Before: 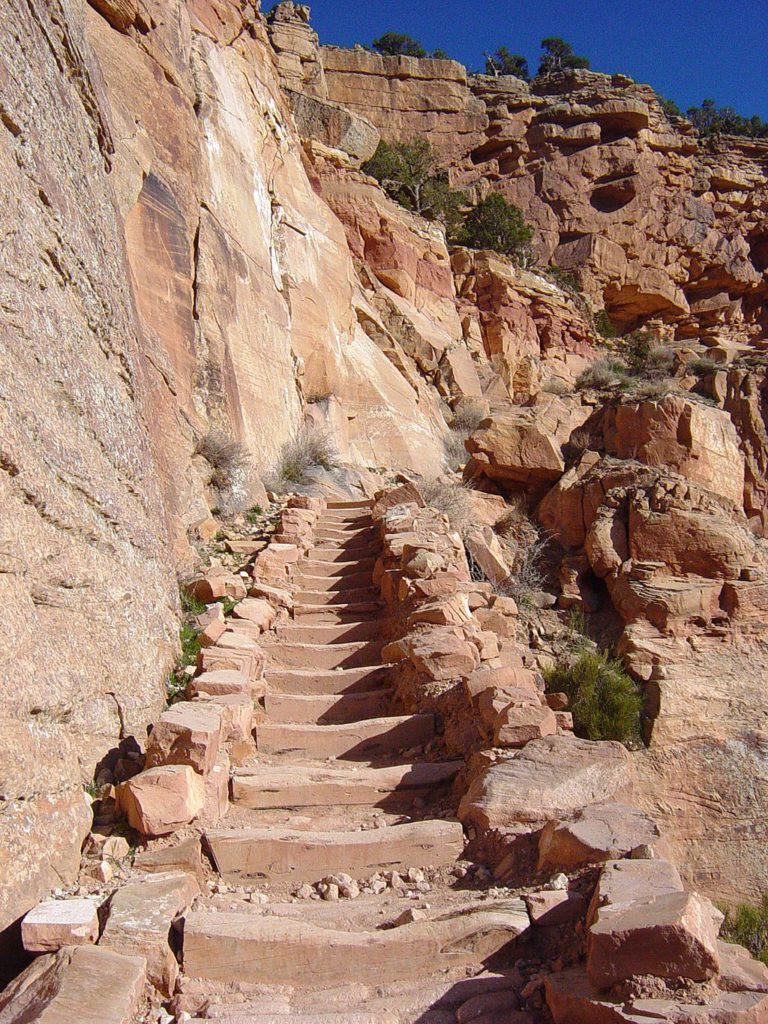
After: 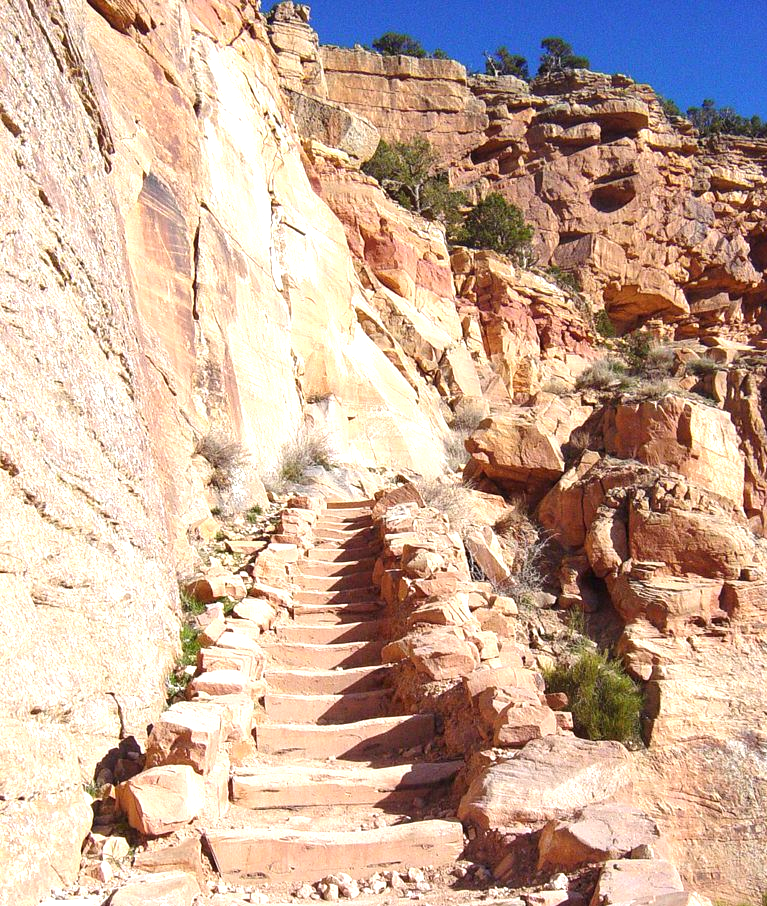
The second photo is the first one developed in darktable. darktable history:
crop and rotate: top 0%, bottom 11.49%
exposure: exposure 1 EV, compensate highlight preservation false
